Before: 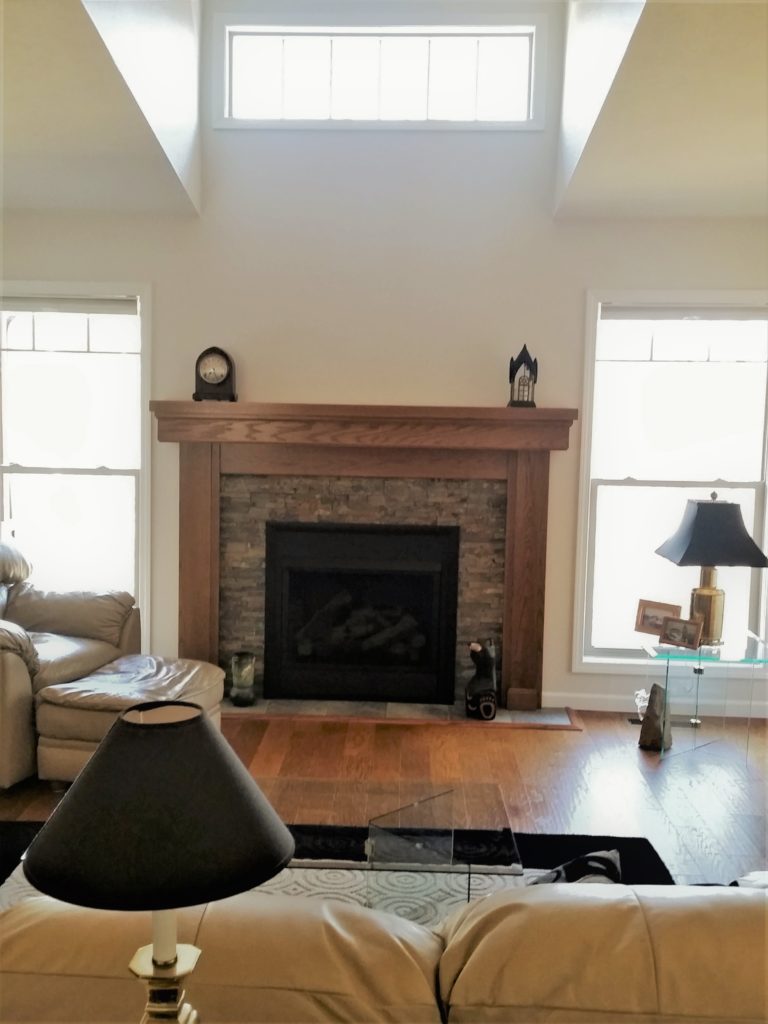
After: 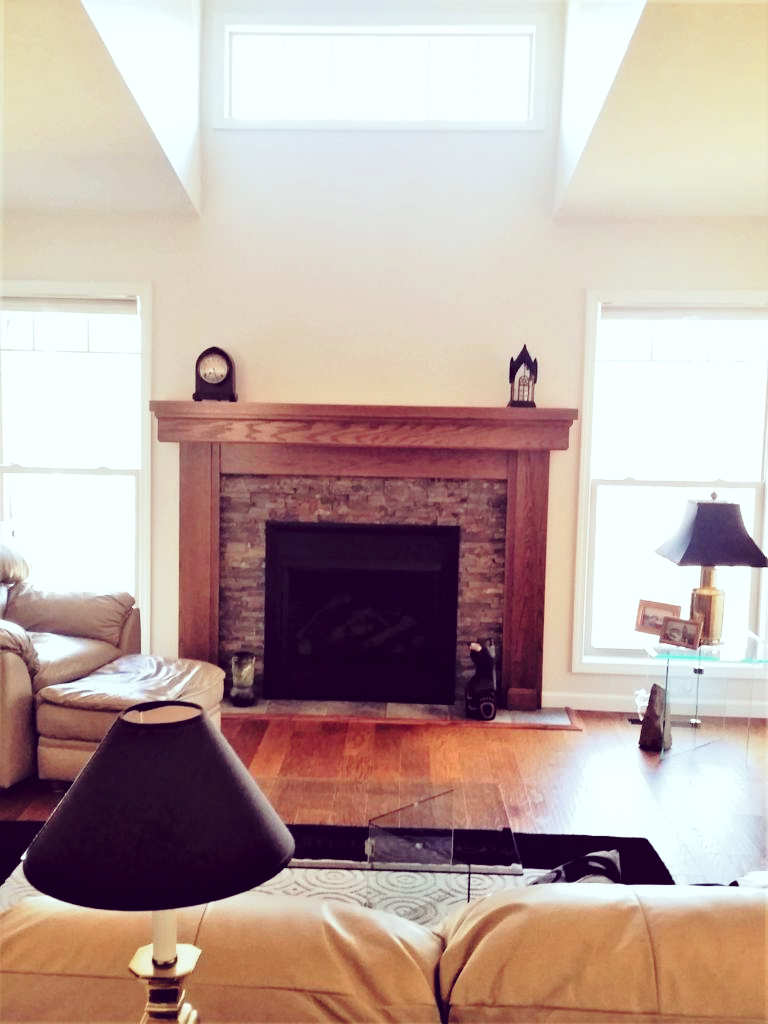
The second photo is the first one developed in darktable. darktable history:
color correction: highlights a* -4.98, highlights b* -3.76, shadows a* 3.83, shadows b* 4.08
color balance: lift [1.001, 0.997, 0.99, 1.01], gamma [1.007, 1, 0.975, 1.025], gain [1, 1.065, 1.052, 0.935], contrast 13.25%
base curve: curves: ch0 [(0, 0) (0.028, 0.03) (0.121, 0.232) (0.46, 0.748) (0.859, 0.968) (1, 1)], preserve colors none
